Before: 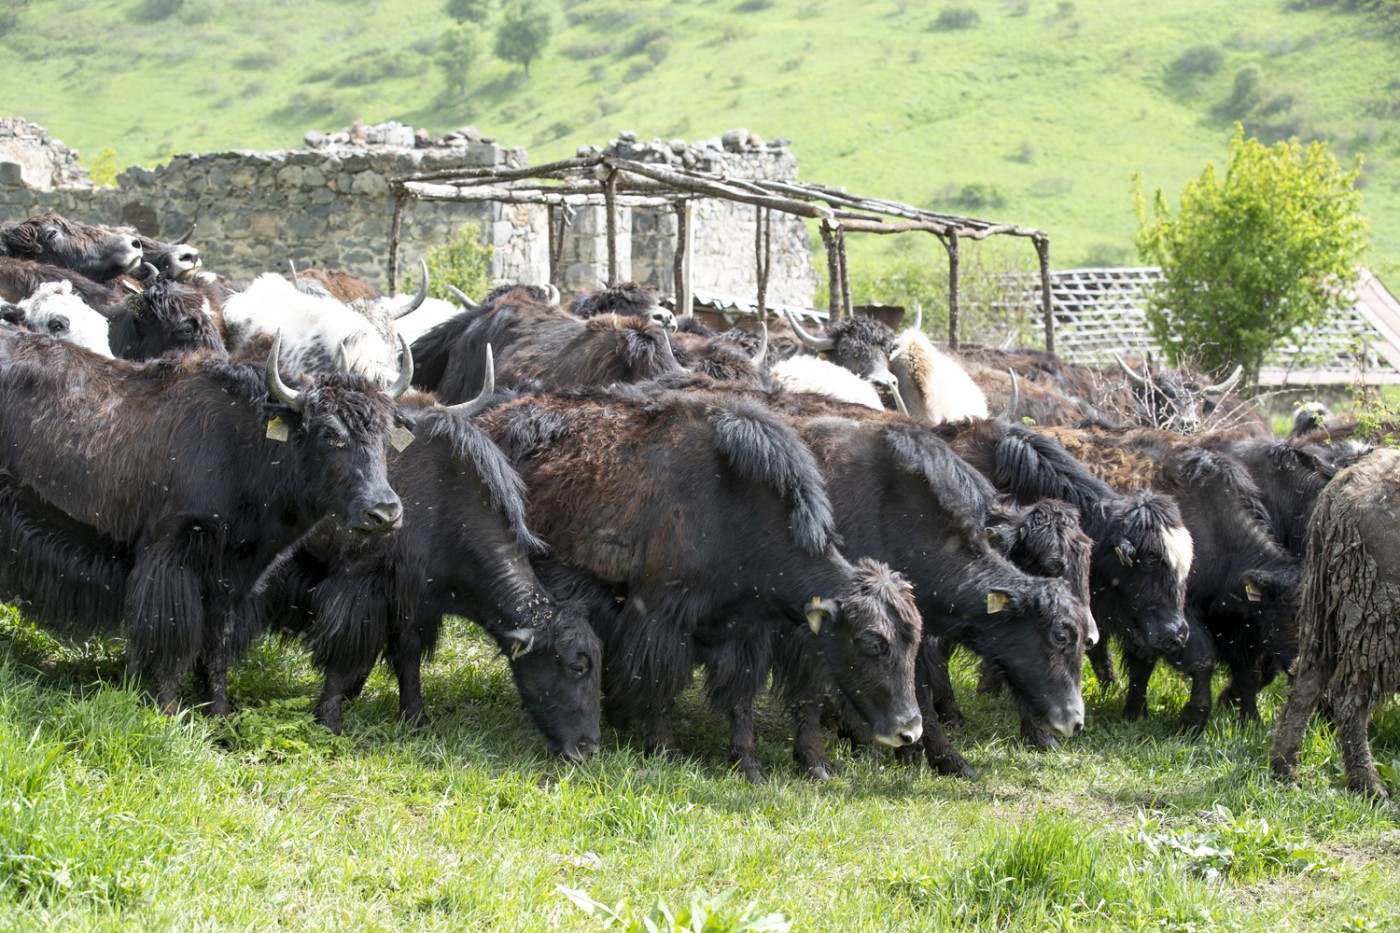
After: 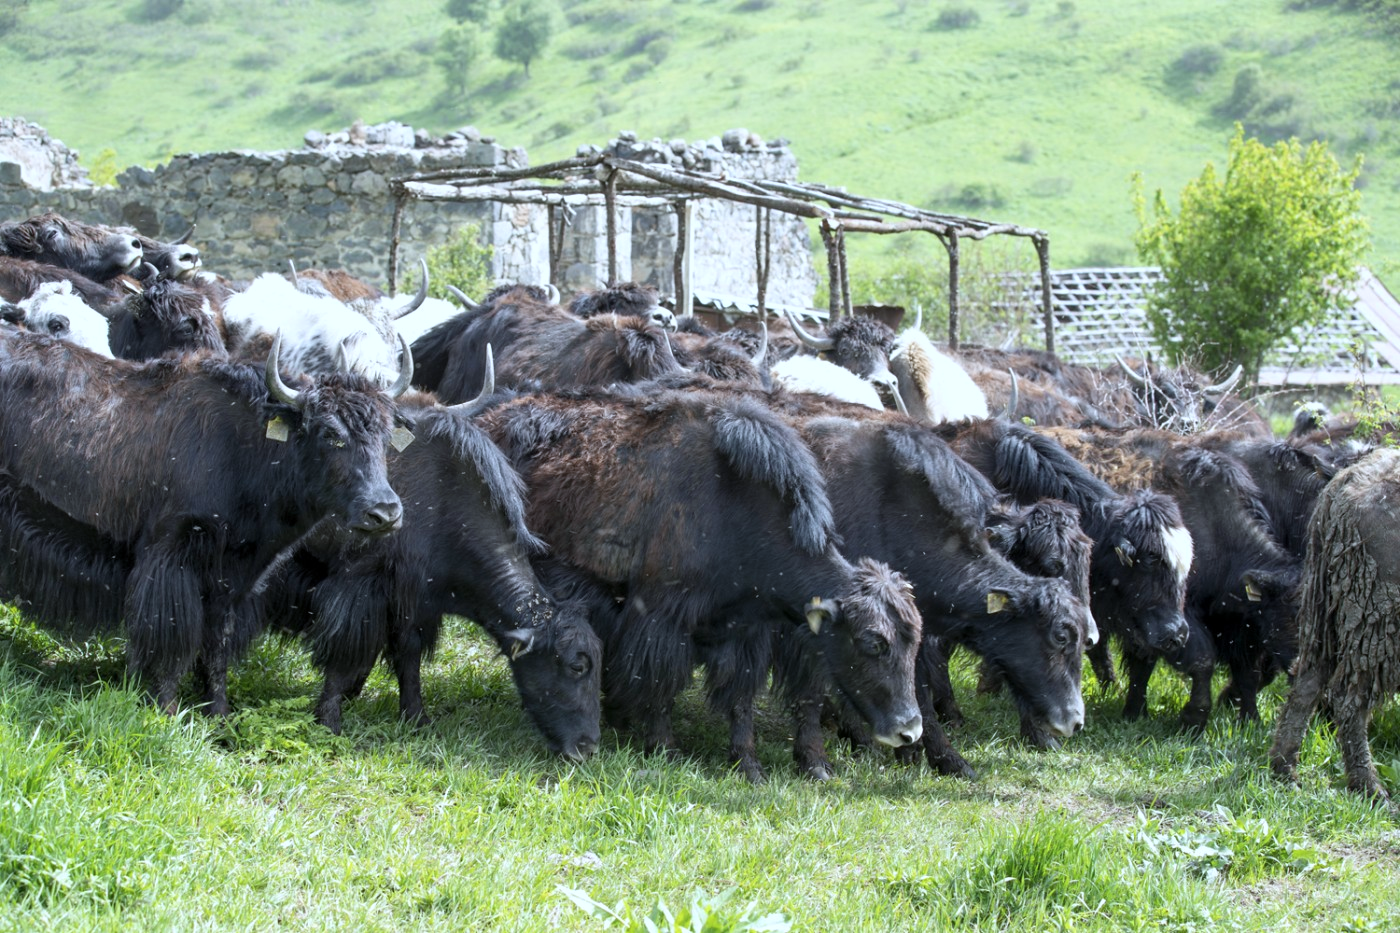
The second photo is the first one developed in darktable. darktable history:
color calibration: x 0.37, y 0.382, temperature 4314.74 K
